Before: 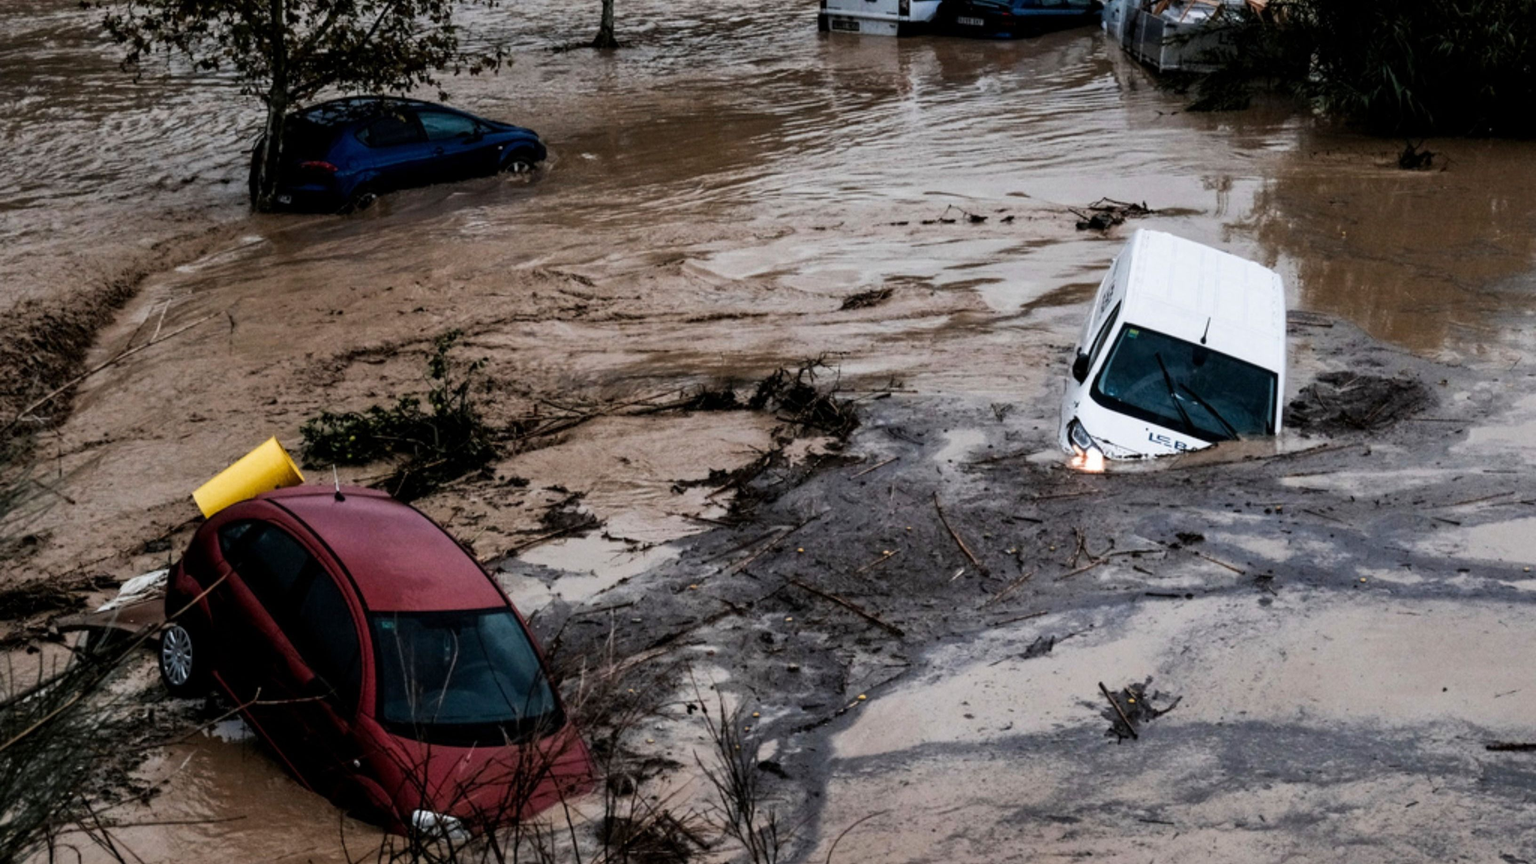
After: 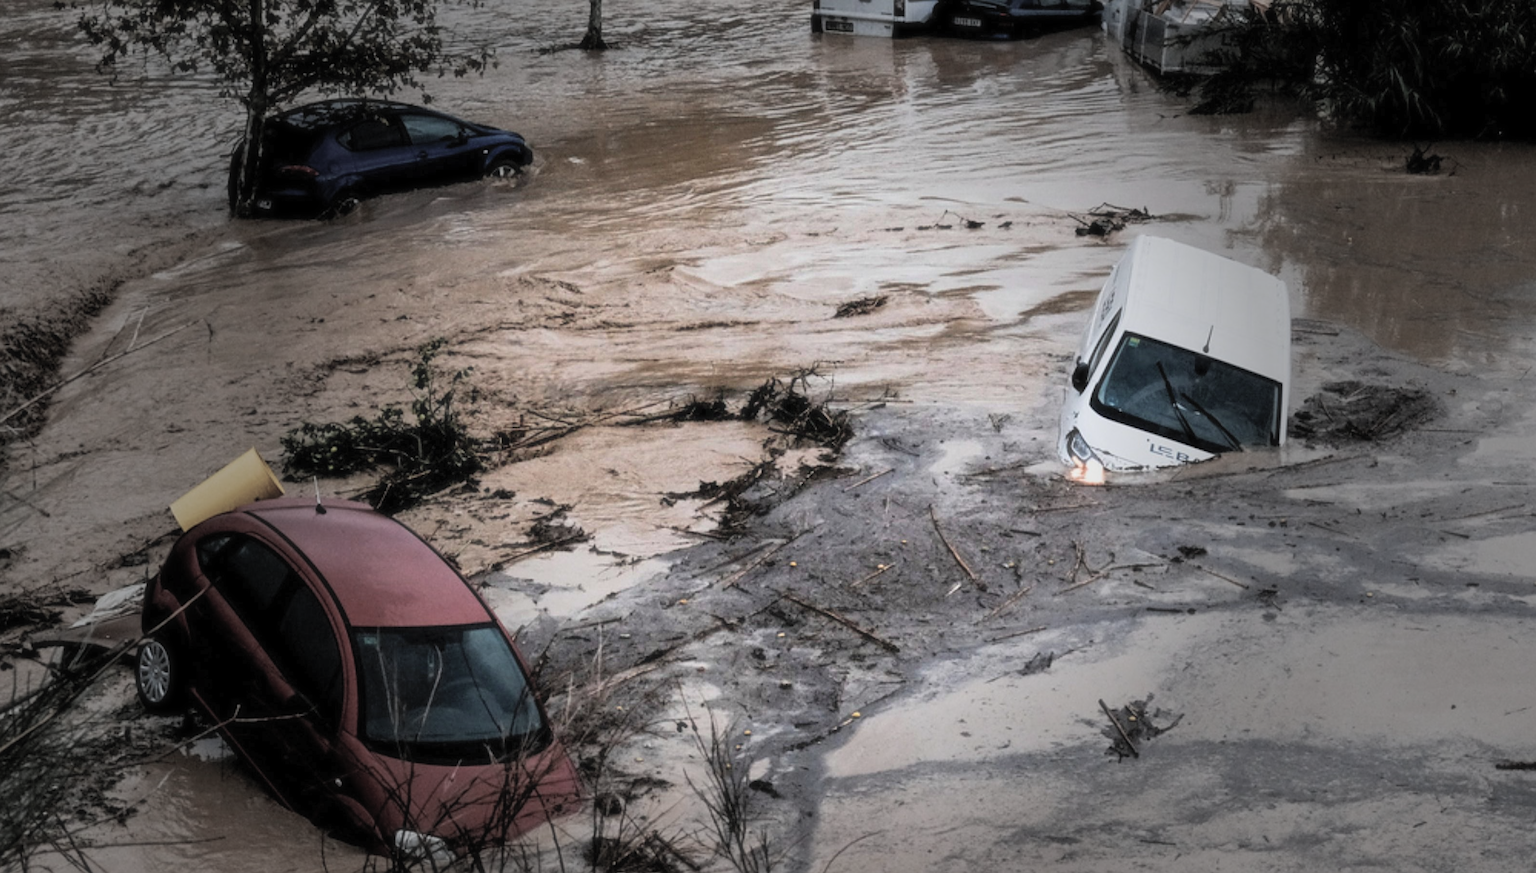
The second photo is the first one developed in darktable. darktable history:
sharpen: on, module defaults
crop and rotate: left 1.774%, right 0.633%, bottom 1.28%
exposure: compensate exposure bias true, compensate highlight preservation false
haze removal: strength -0.1, adaptive false
contrast brightness saturation: brightness 0.28
vignetting: fall-off start 31.28%, fall-off radius 34.64%, brightness -0.575
